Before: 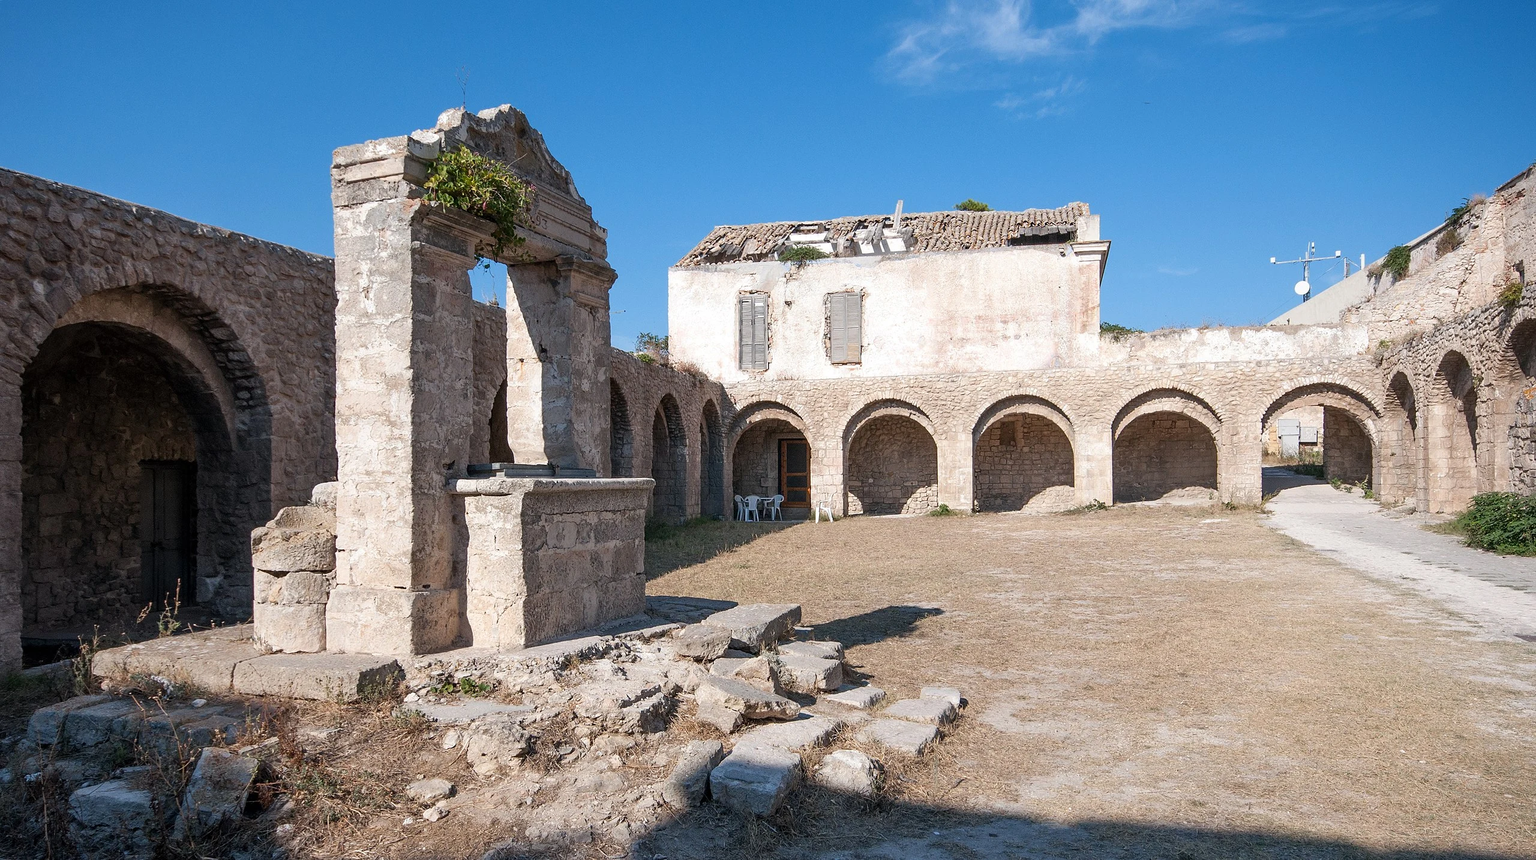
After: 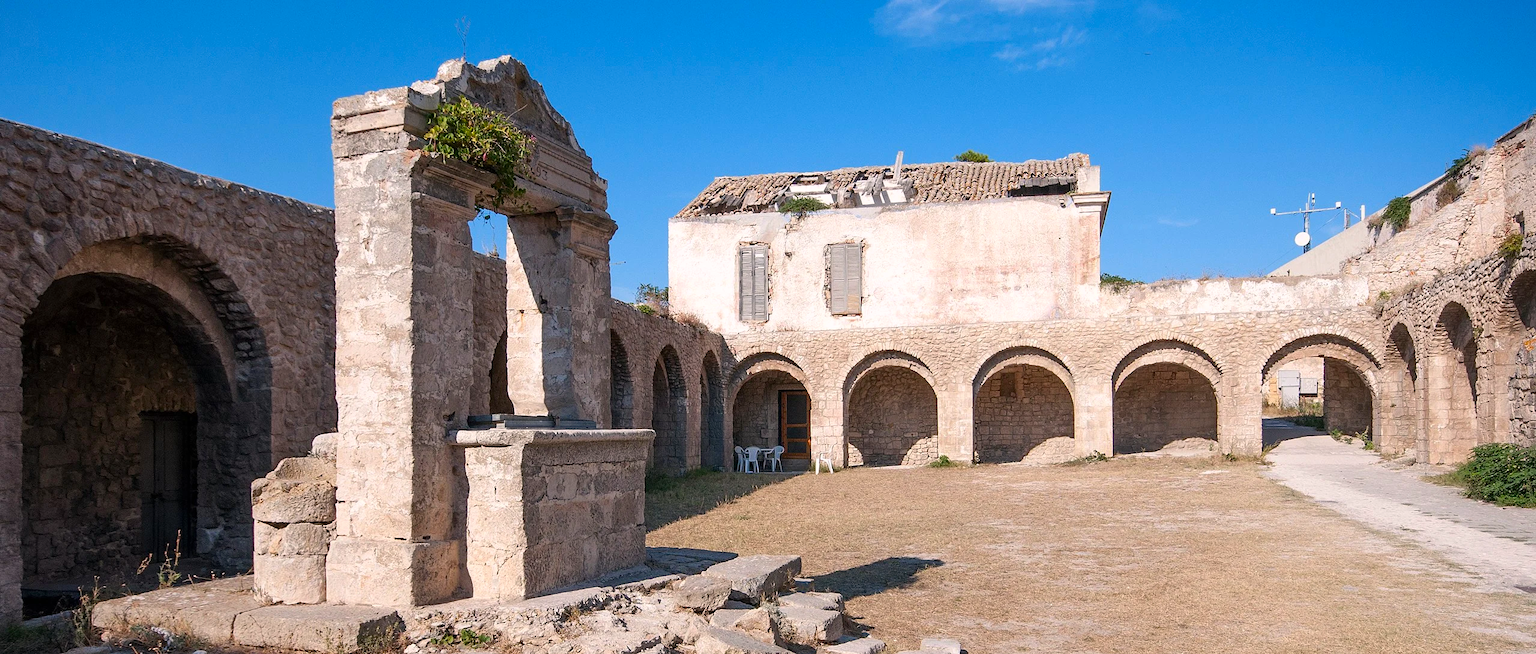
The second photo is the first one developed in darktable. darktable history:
color correction: highlights a* 3.21, highlights b* 1.67, saturation 1.25
crop: top 5.723%, bottom 18.167%
